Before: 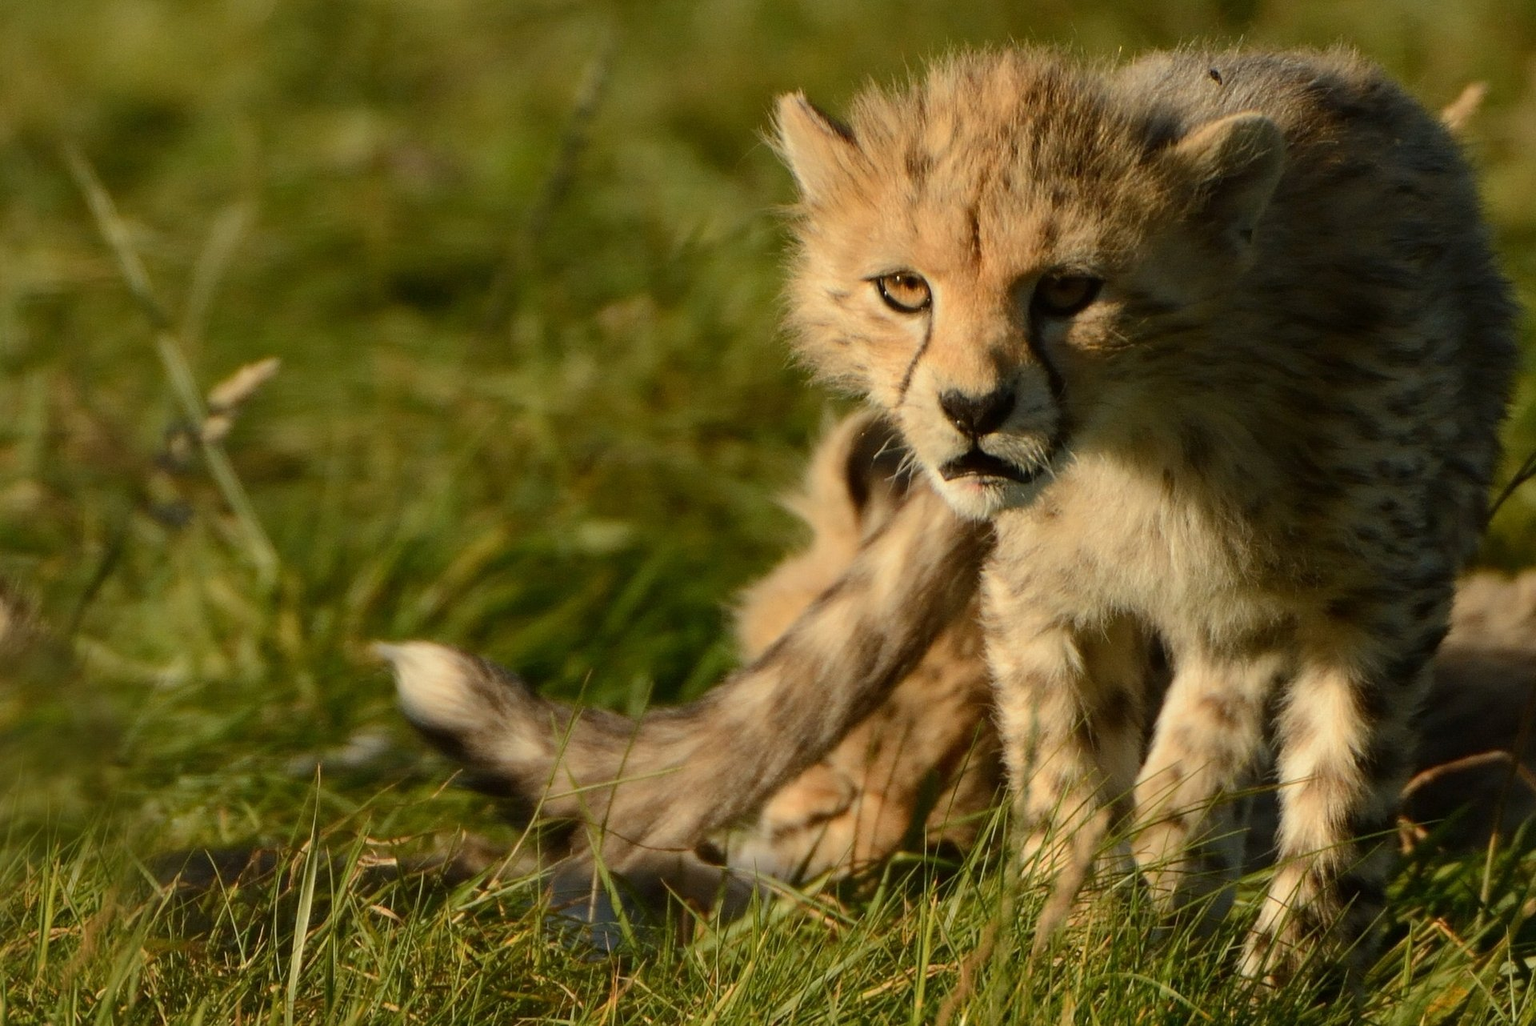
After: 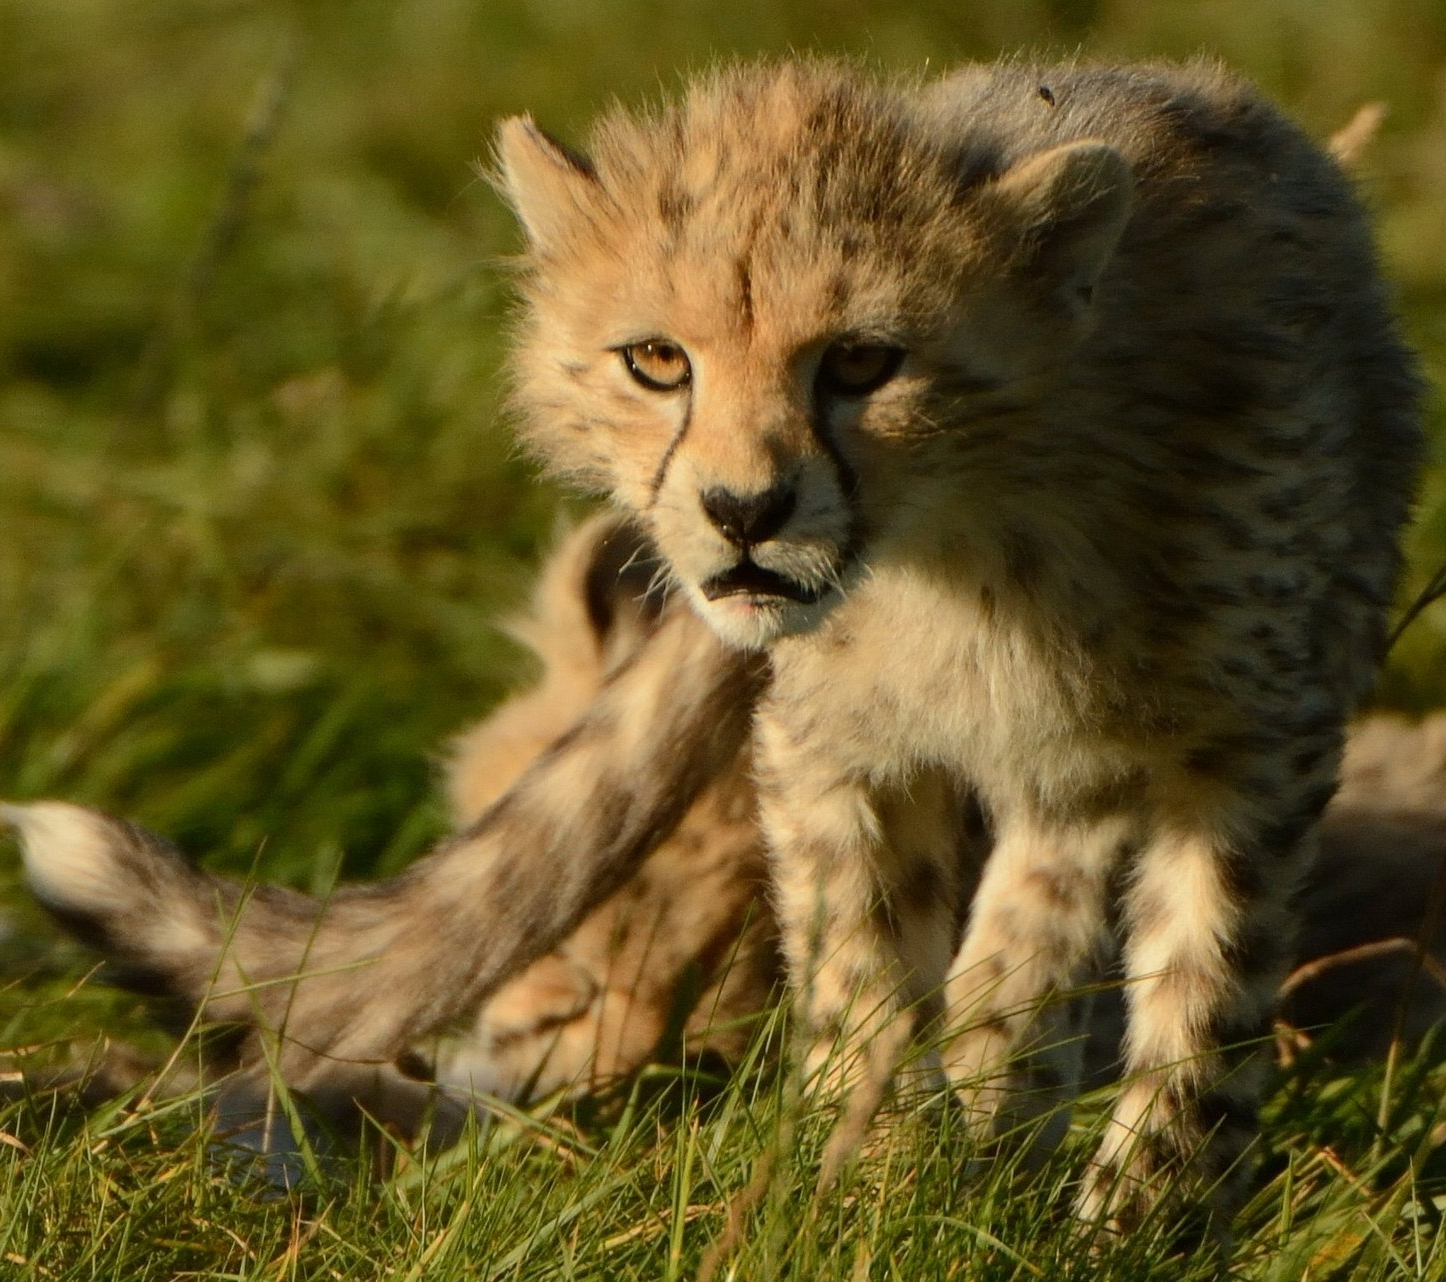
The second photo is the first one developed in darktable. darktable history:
color zones: curves: ch0 [(0.25, 0.5) (0.423, 0.5) (0.443, 0.5) (0.521, 0.756) (0.568, 0.5) (0.576, 0.5) (0.75, 0.5)]; ch1 [(0.25, 0.5) (0.423, 0.5) (0.443, 0.5) (0.539, 0.873) (0.624, 0.565) (0.631, 0.5) (0.75, 0.5)]
crop and rotate: left 24.668%
